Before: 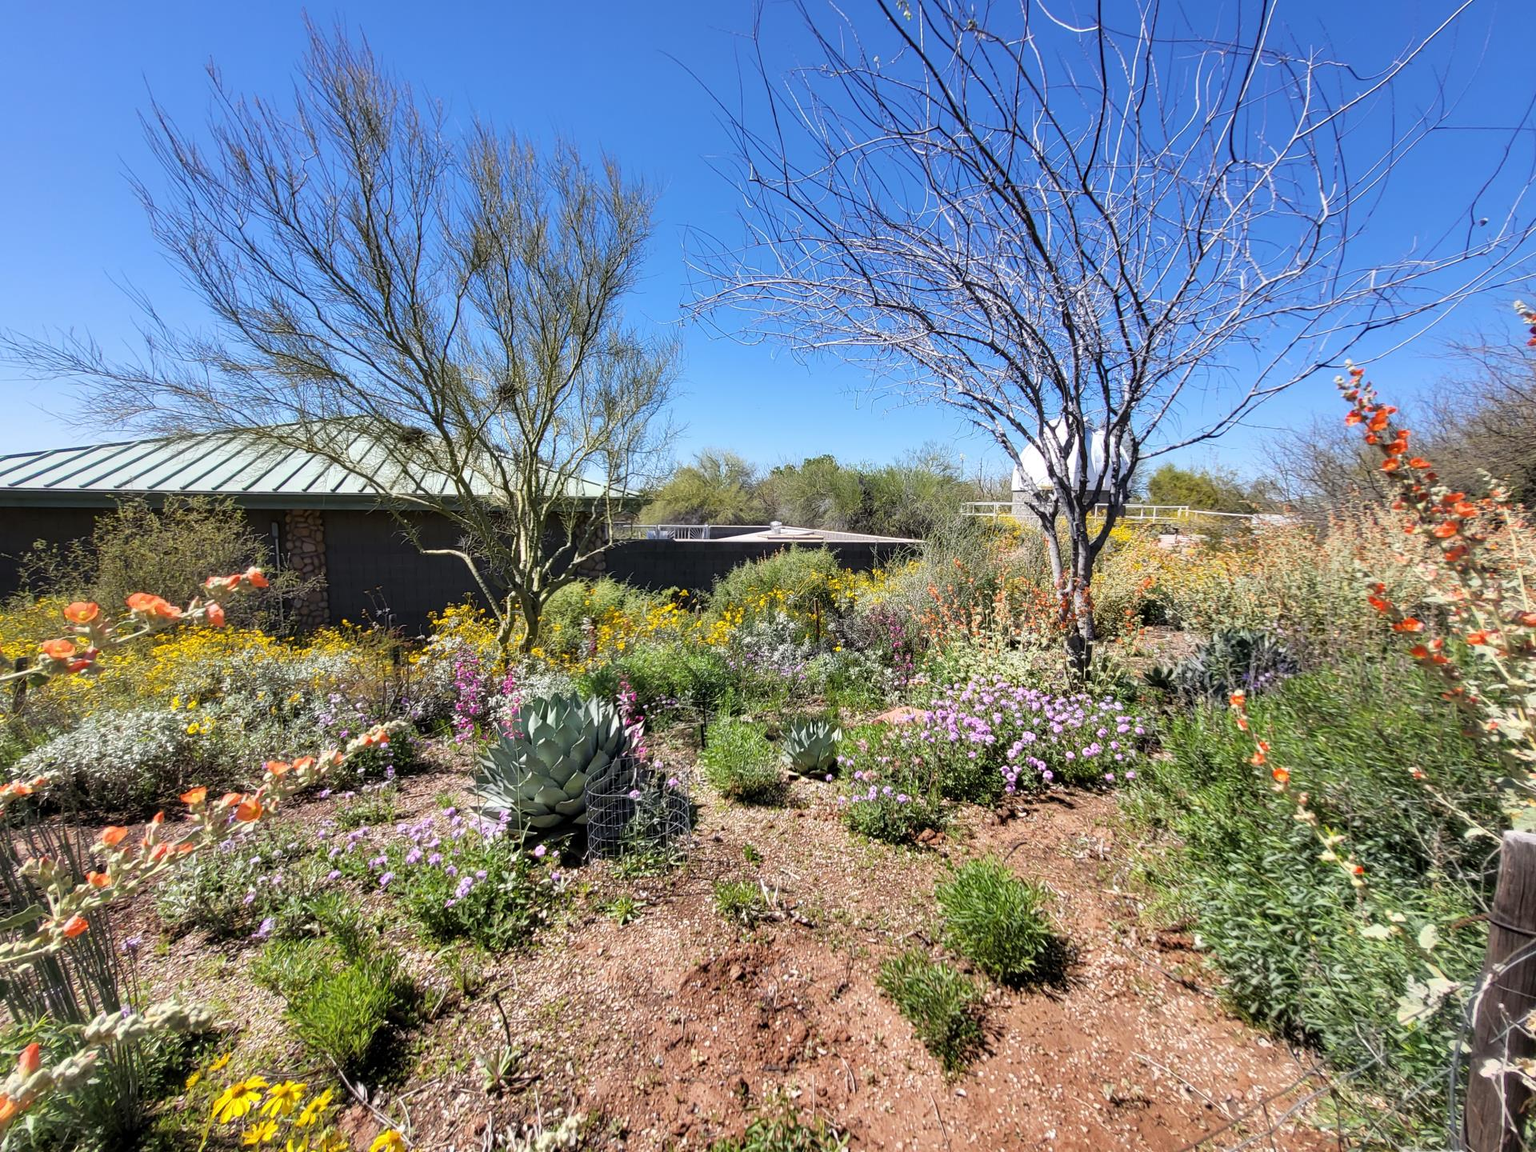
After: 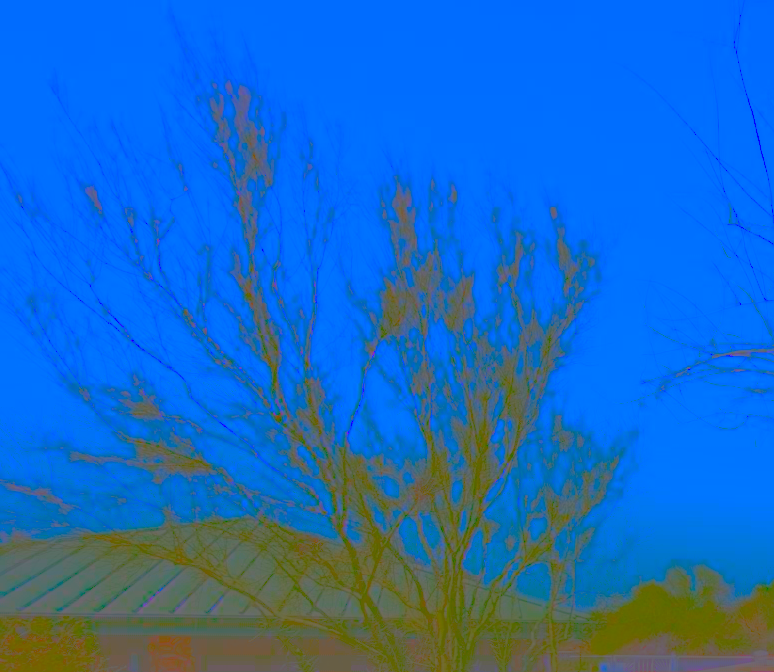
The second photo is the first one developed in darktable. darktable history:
crop and rotate: left 10.933%, top 0.09%, right 48.724%, bottom 53.226%
exposure: black level correction 0.008, exposure 0.983 EV, compensate highlight preservation false
haze removal: strength 0.283, distance 0.245, compatibility mode true, adaptive false
sharpen: on, module defaults
contrast brightness saturation: contrast -0.971, brightness -0.155, saturation 0.734
local contrast: mode bilateral grid, contrast 50, coarseness 50, detail 150%, midtone range 0.2
shadows and highlights: soften with gaussian
